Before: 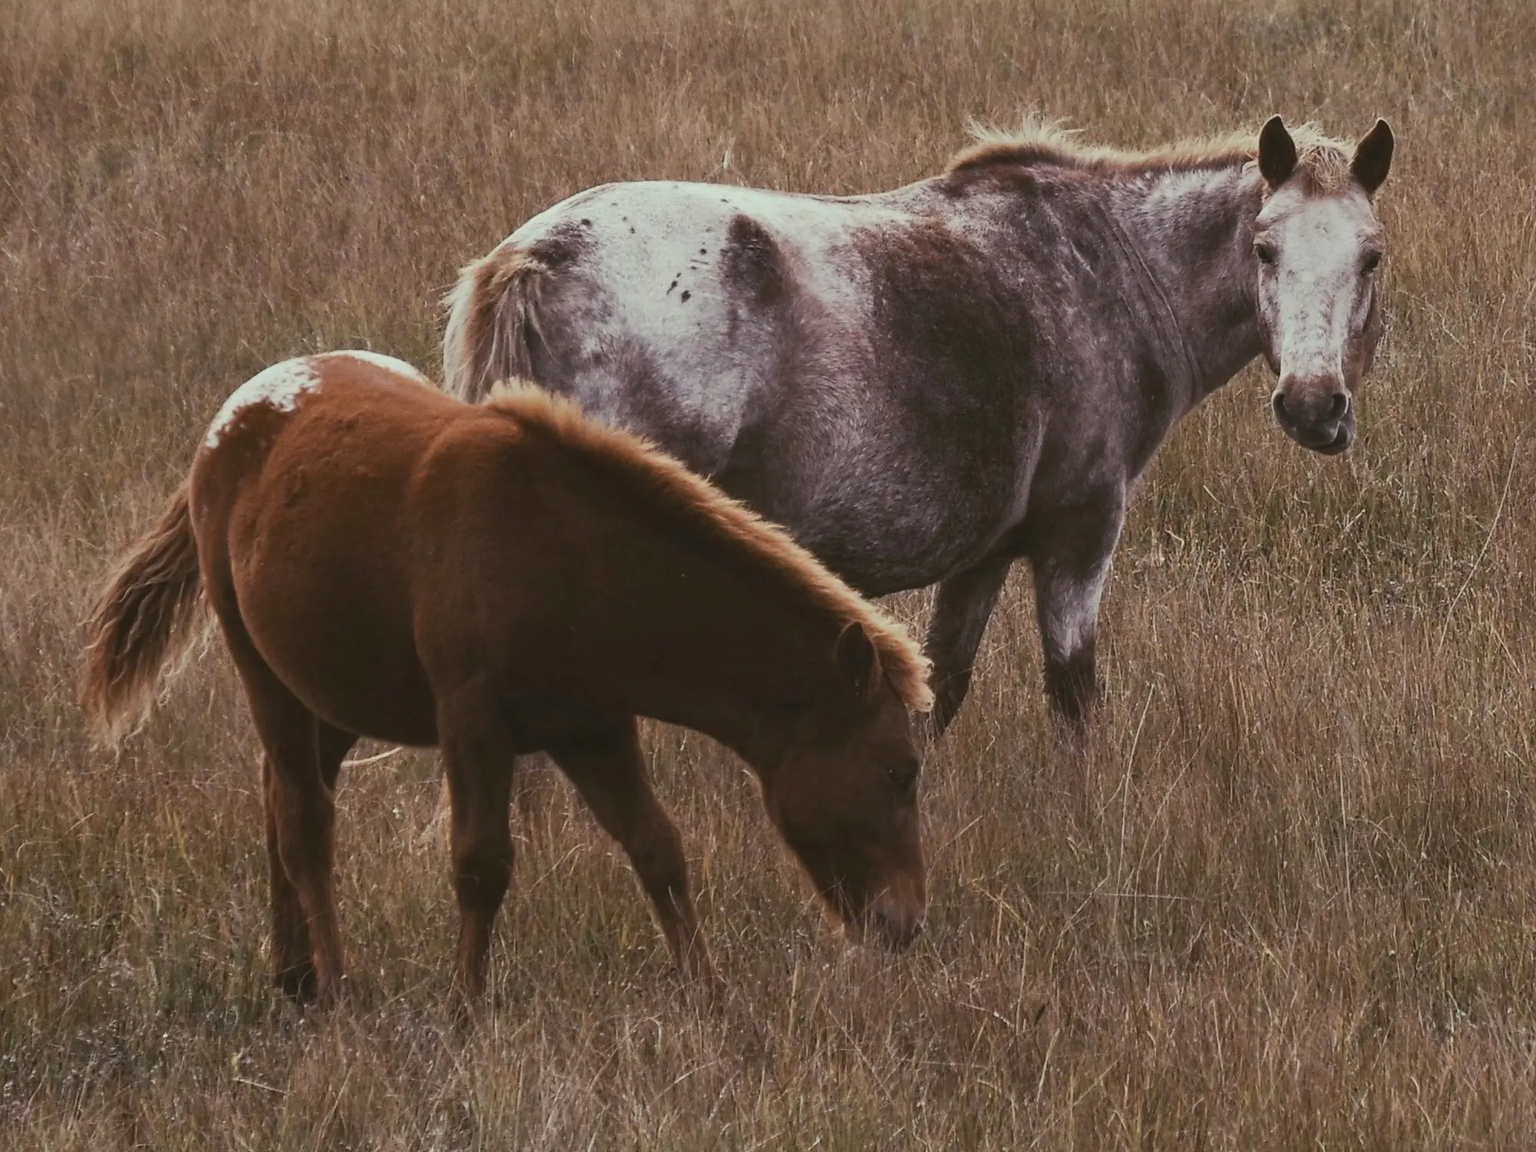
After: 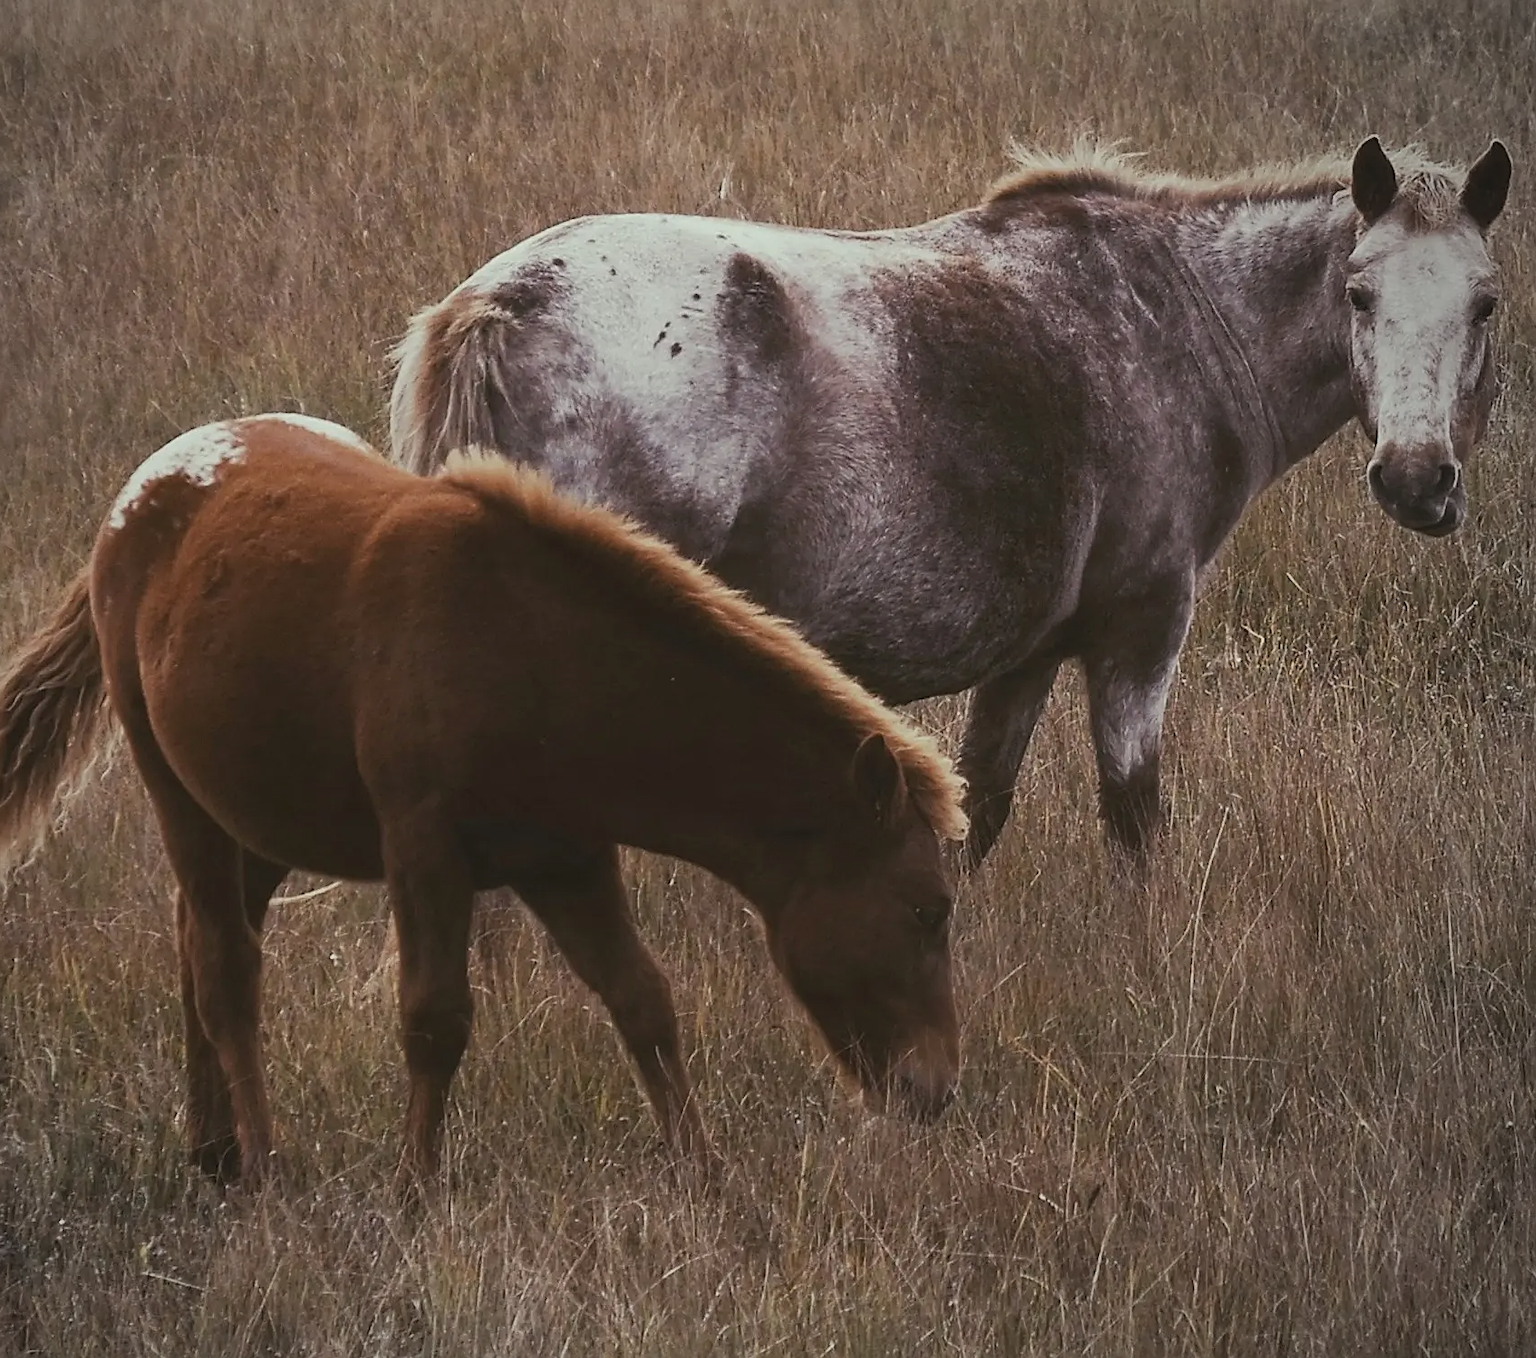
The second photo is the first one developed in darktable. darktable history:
sharpen: on, module defaults
crop: left 7.397%, right 7.824%
vignetting: fall-off radius 61.23%, center (-0.118, -0.007), unbound false
contrast equalizer: octaves 7, y [[0.6 ×6], [0.55 ×6], [0 ×6], [0 ×6], [0 ×6]], mix -0.108
contrast brightness saturation: saturation -0.055
